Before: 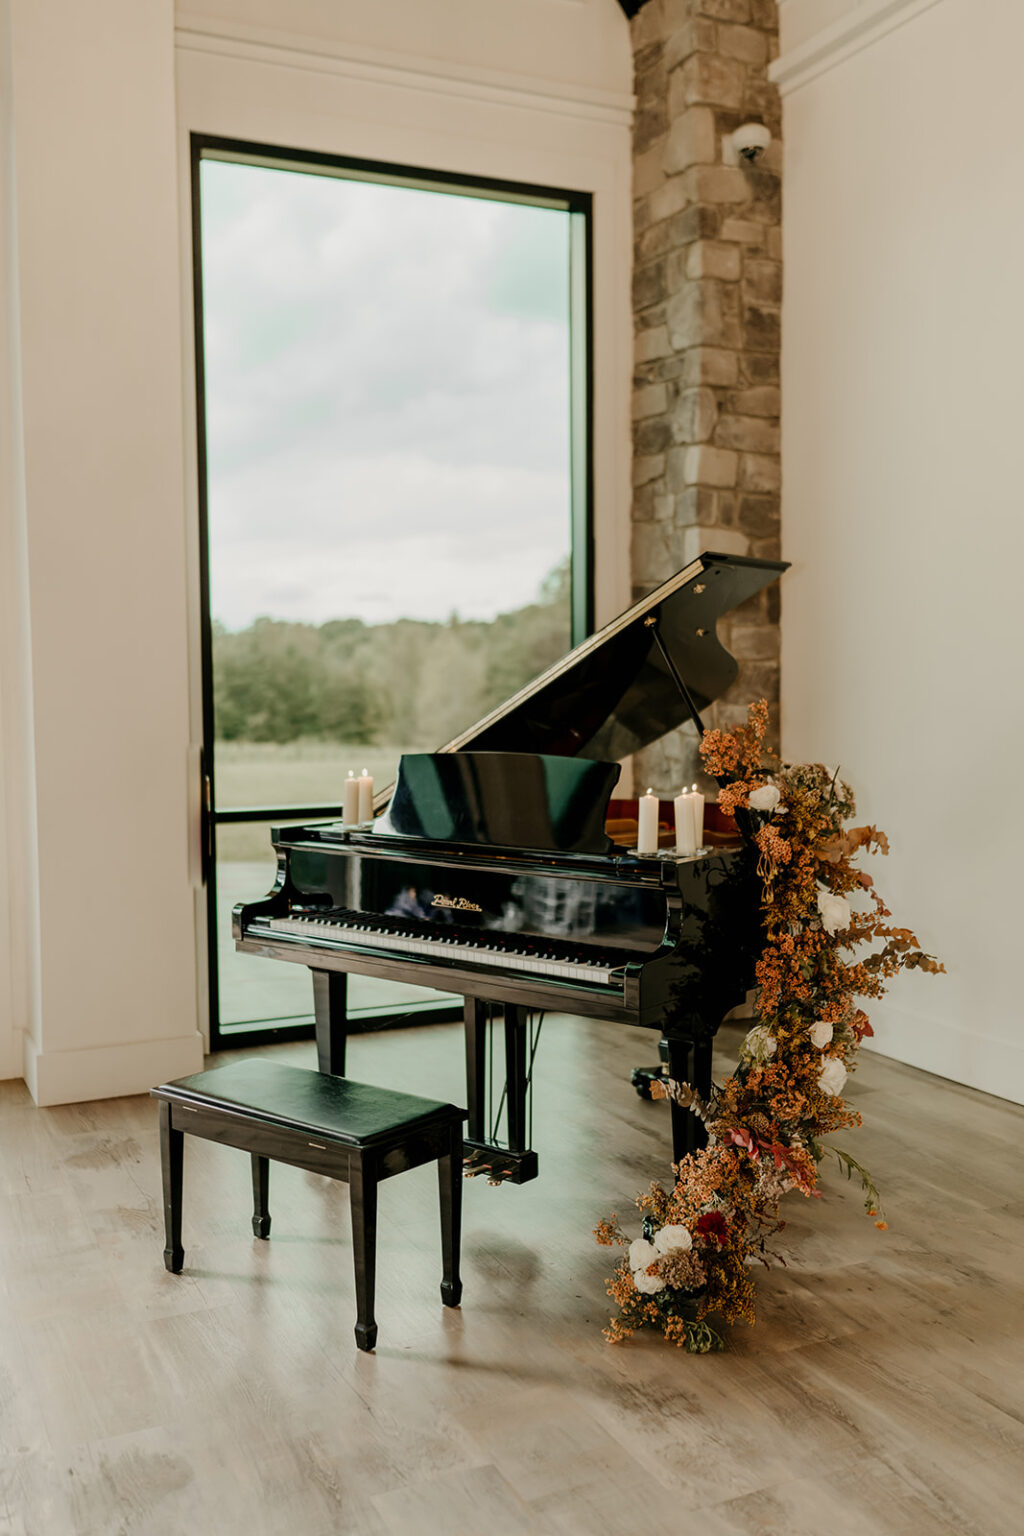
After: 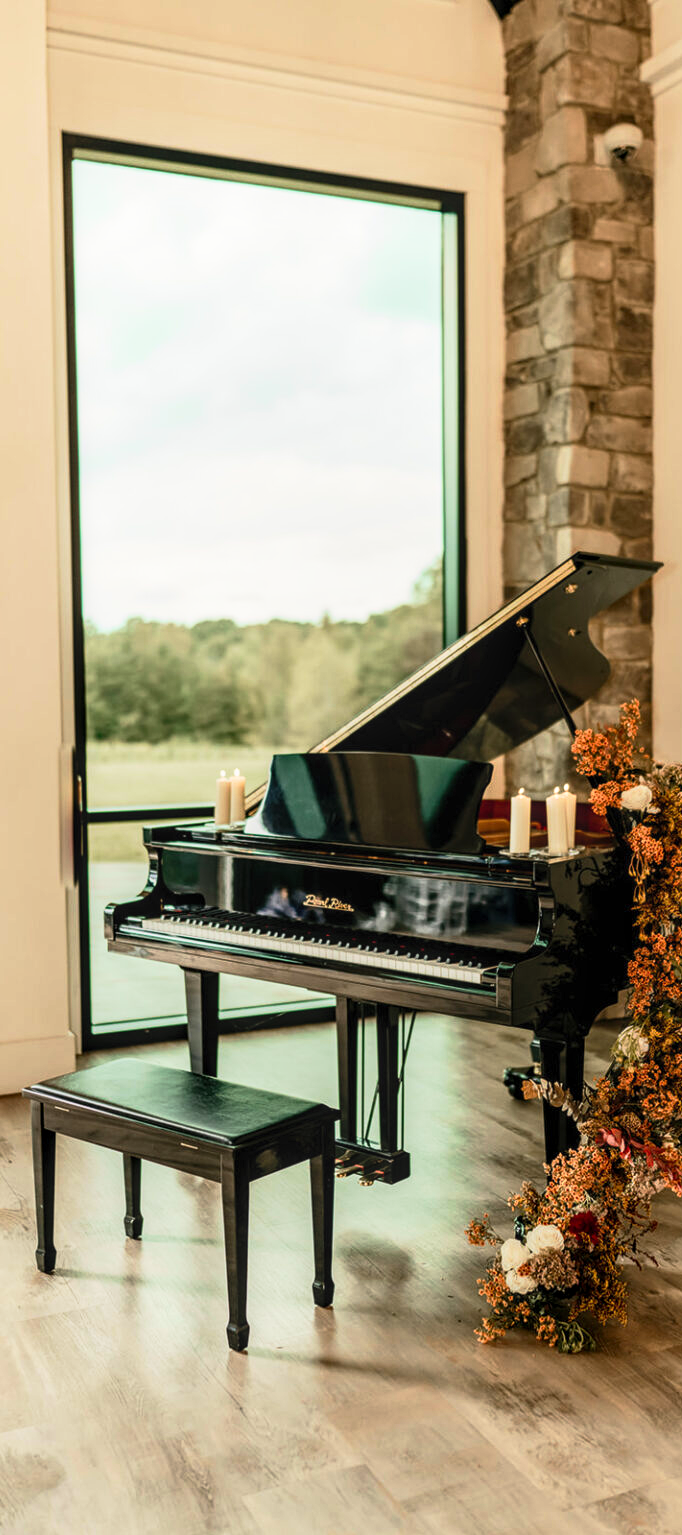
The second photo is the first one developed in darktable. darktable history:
base curve: curves: ch0 [(0, 0) (0.257, 0.25) (0.482, 0.586) (0.757, 0.871) (1, 1)], preserve colors none
local contrast: on, module defaults
contrast brightness saturation: contrast 0.204, brightness 0.157, saturation 0.228
crop and rotate: left 12.503%, right 20.808%
